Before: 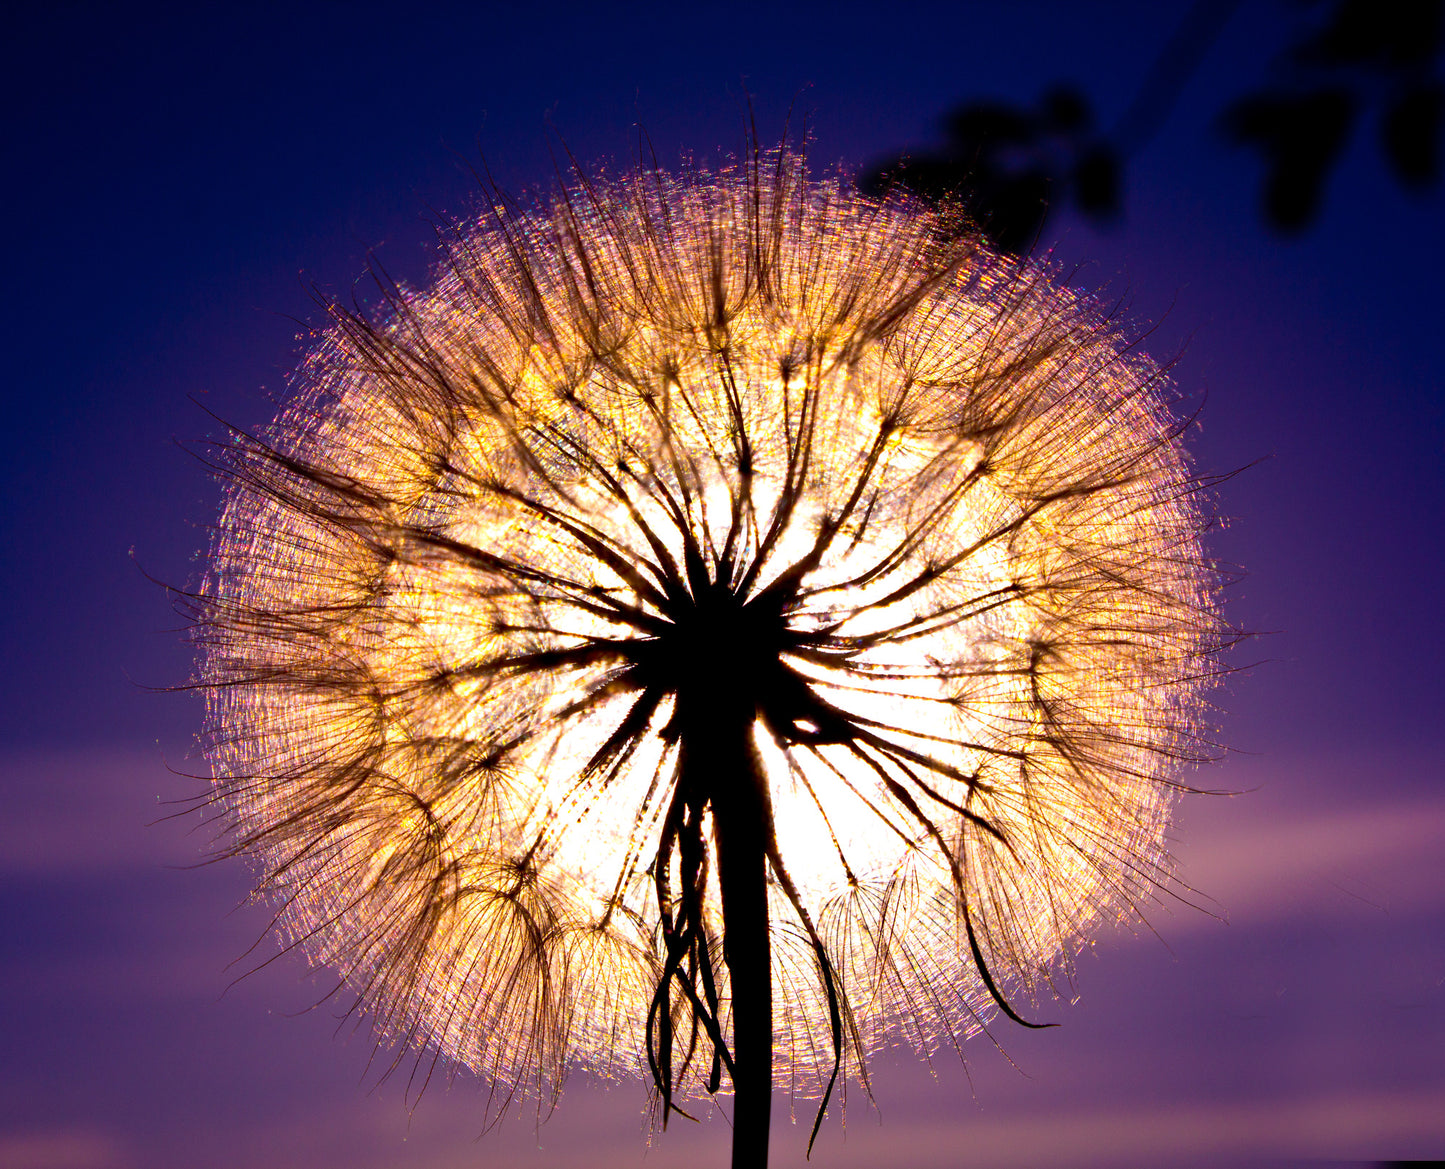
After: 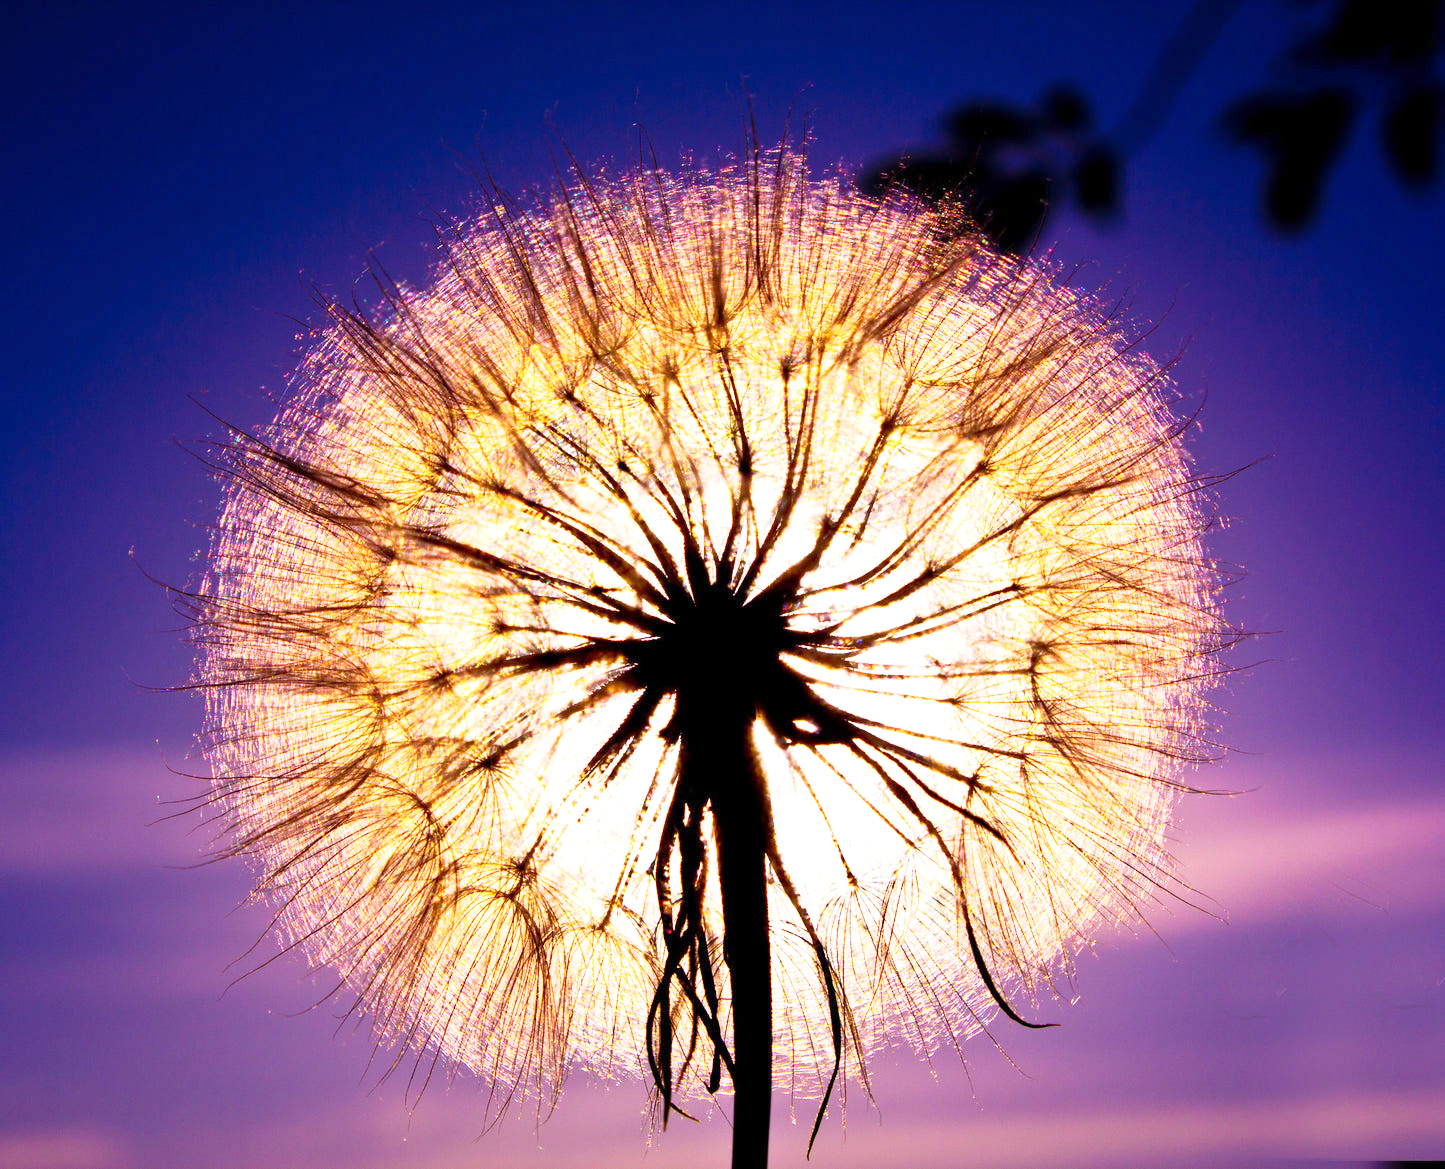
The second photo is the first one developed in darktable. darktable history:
shadows and highlights: radius 331.84, shadows 53.55, highlights -100, compress 94.63%, highlights color adjustment 73.23%, soften with gaussian
exposure: exposure 0.77 EV, compensate highlight preservation false
base curve: curves: ch0 [(0, 0) (0.088, 0.125) (0.176, 0.251) (0.354, 0.501) (0.613, 0.749) (1, 0.877)], preserve colors none
